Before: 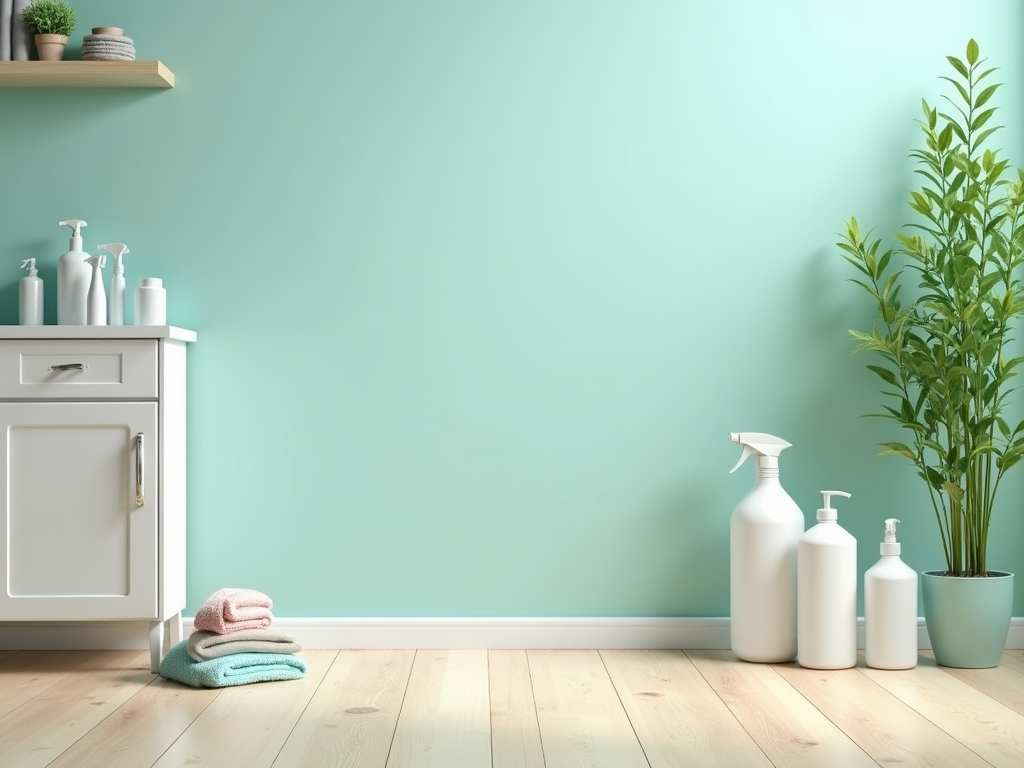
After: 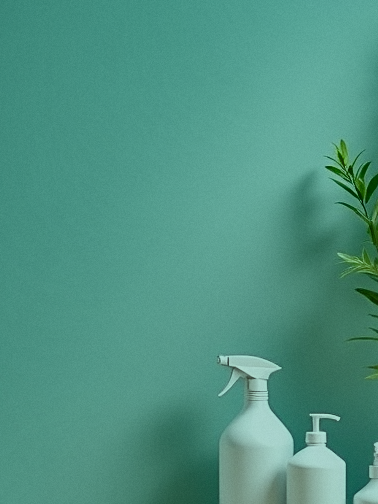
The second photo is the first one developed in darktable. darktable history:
sharpen: on, module defaults
local contrast: on, module defaults
shadows and highlights: shadows 20.91, highlights -82.73, soften with gaussian
grain: coarseness 0.09 ISO, strength 10%
color balance: mode lift, gamma, gain (sRGB), lift [0.997, 0.979, 1.021, 1.011], gamma [1, 1.084, 0.916, 0.998], gain [1, 0.87, 1.13, 1.101], contrast 4.55%, contrast fulcrum 38.24%, output saturation 104.09%
crop and rotate: left 49.936%, top 10.094%, right 13.136%, bottom 24.256%
filmic rgb: black relative exposure -7.65 EV, white relative exposure 4.56 EV, hardness 3.61
